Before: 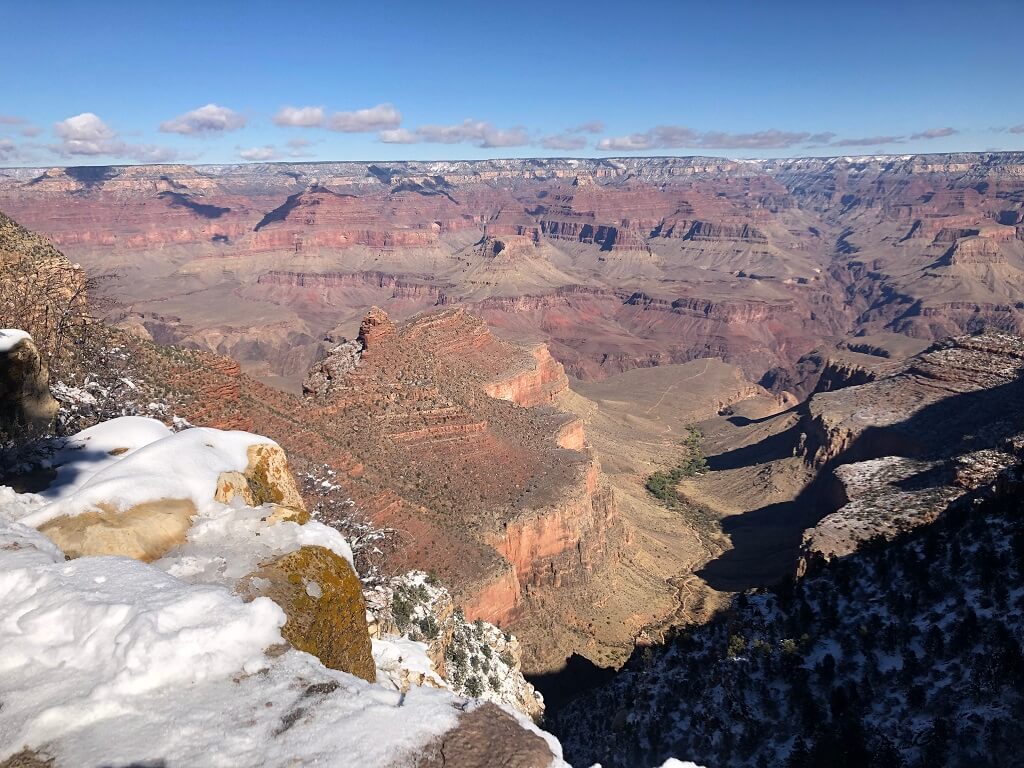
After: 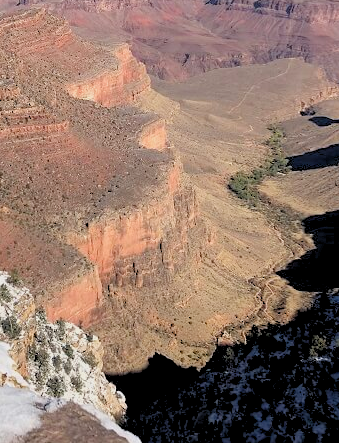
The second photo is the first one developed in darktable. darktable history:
rgb levels: preserve colors sum RGB, levels [[0.038, 0.433, 0.934], [0, 0.5, 1], [0, 0.5, 1]]
white balance: emerald 1
crop: left 40.878%, top 39.176%, right 25.993%, bottom 3.081%
